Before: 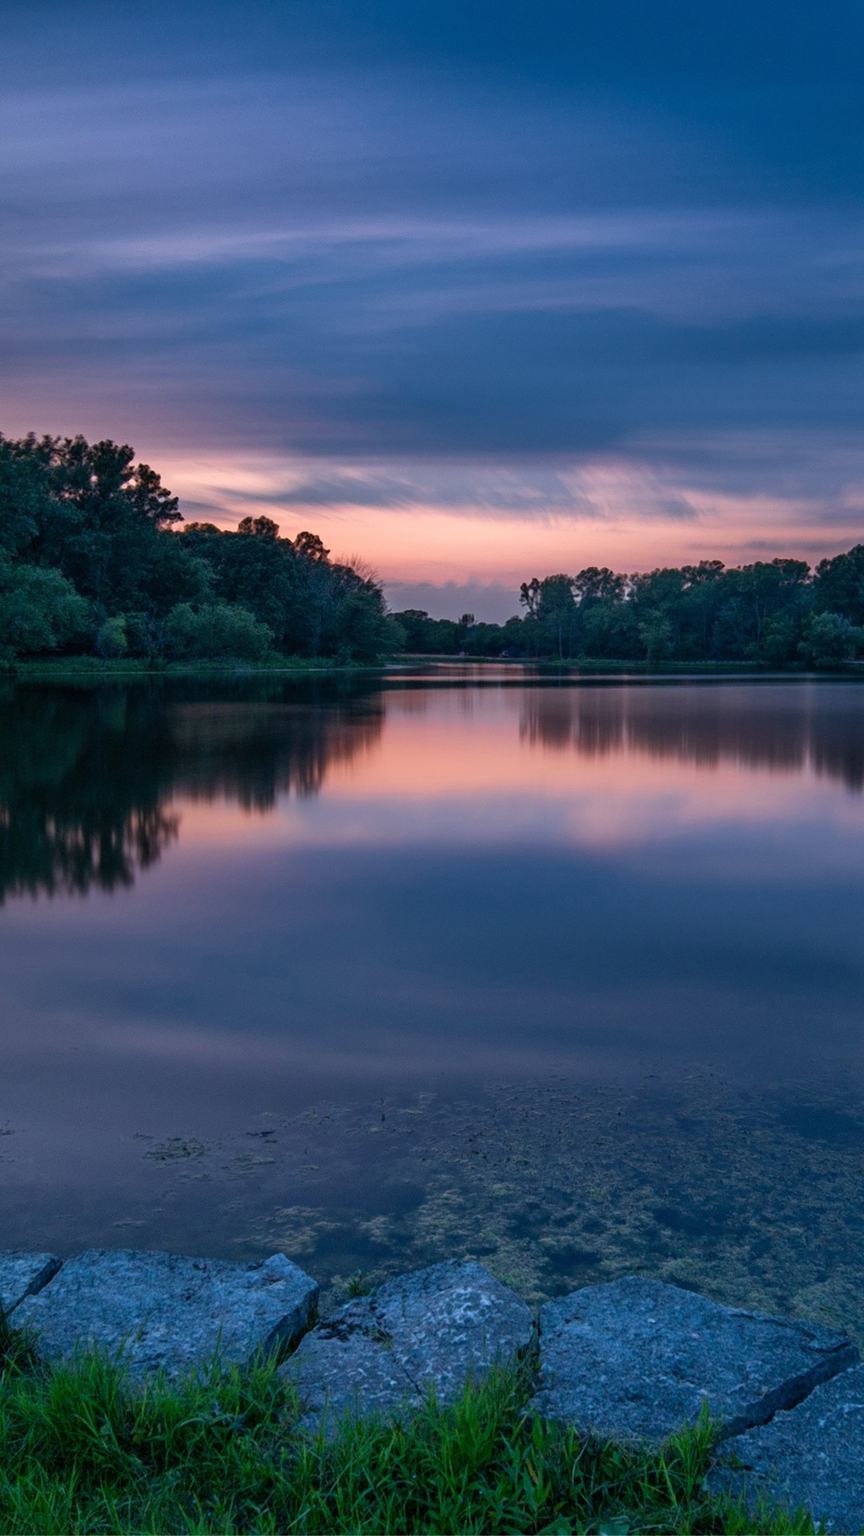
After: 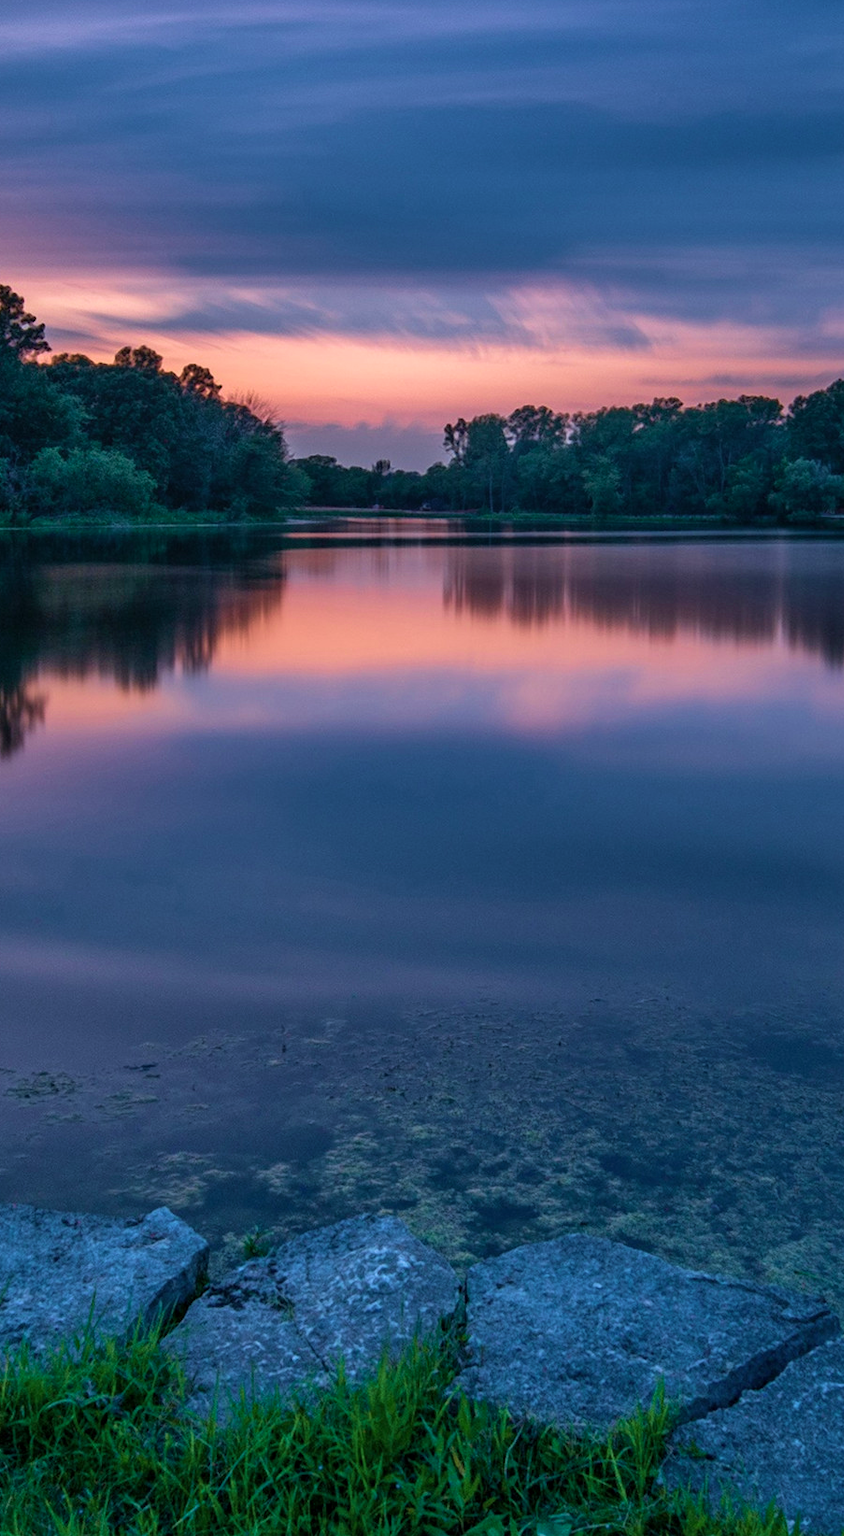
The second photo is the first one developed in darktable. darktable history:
crop: left 16.29%, top 14.355%
local contrast: detail 110%
shadows and highlights: shadows 30.87, highlights 0.892, soften with gaussian
velvia: strength 36.62%
